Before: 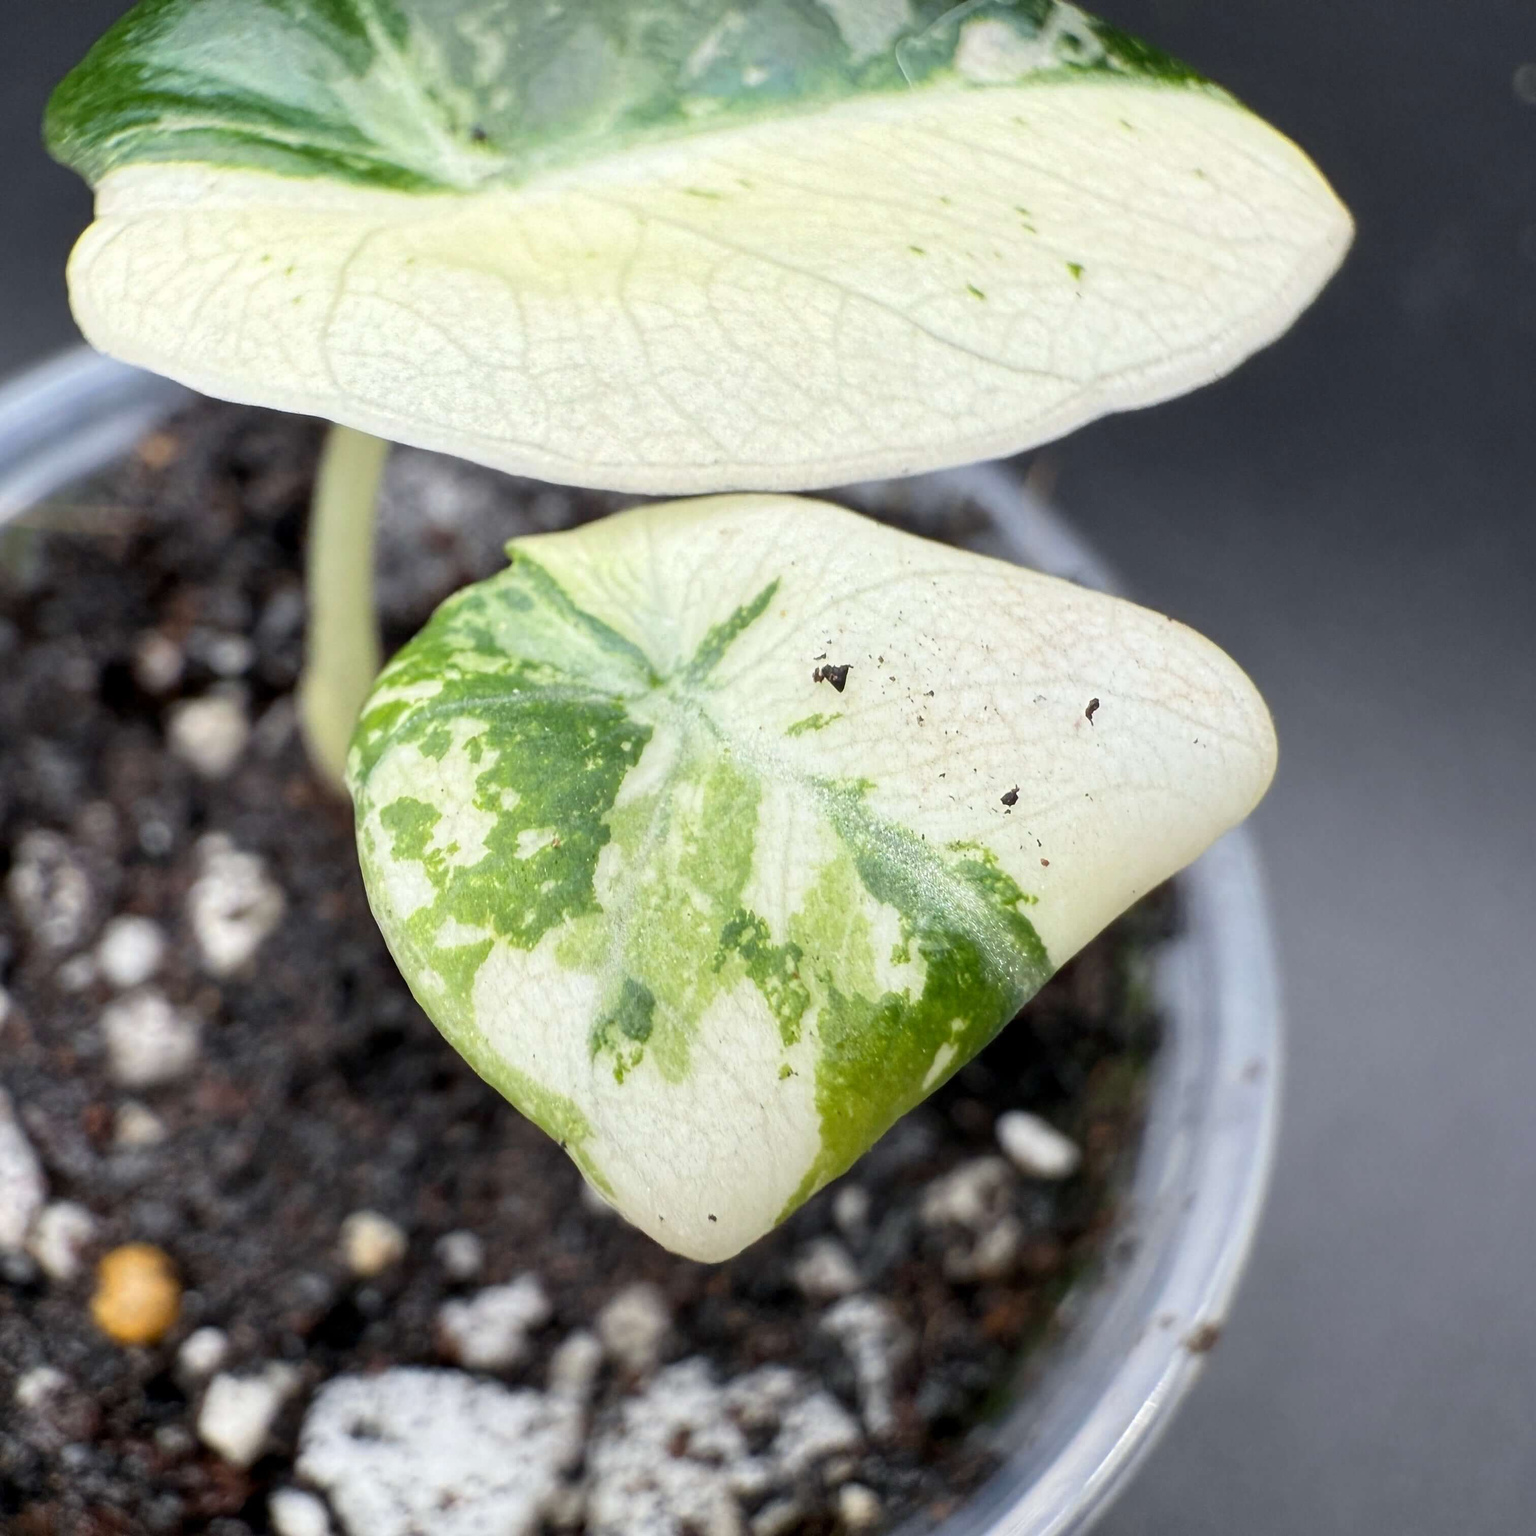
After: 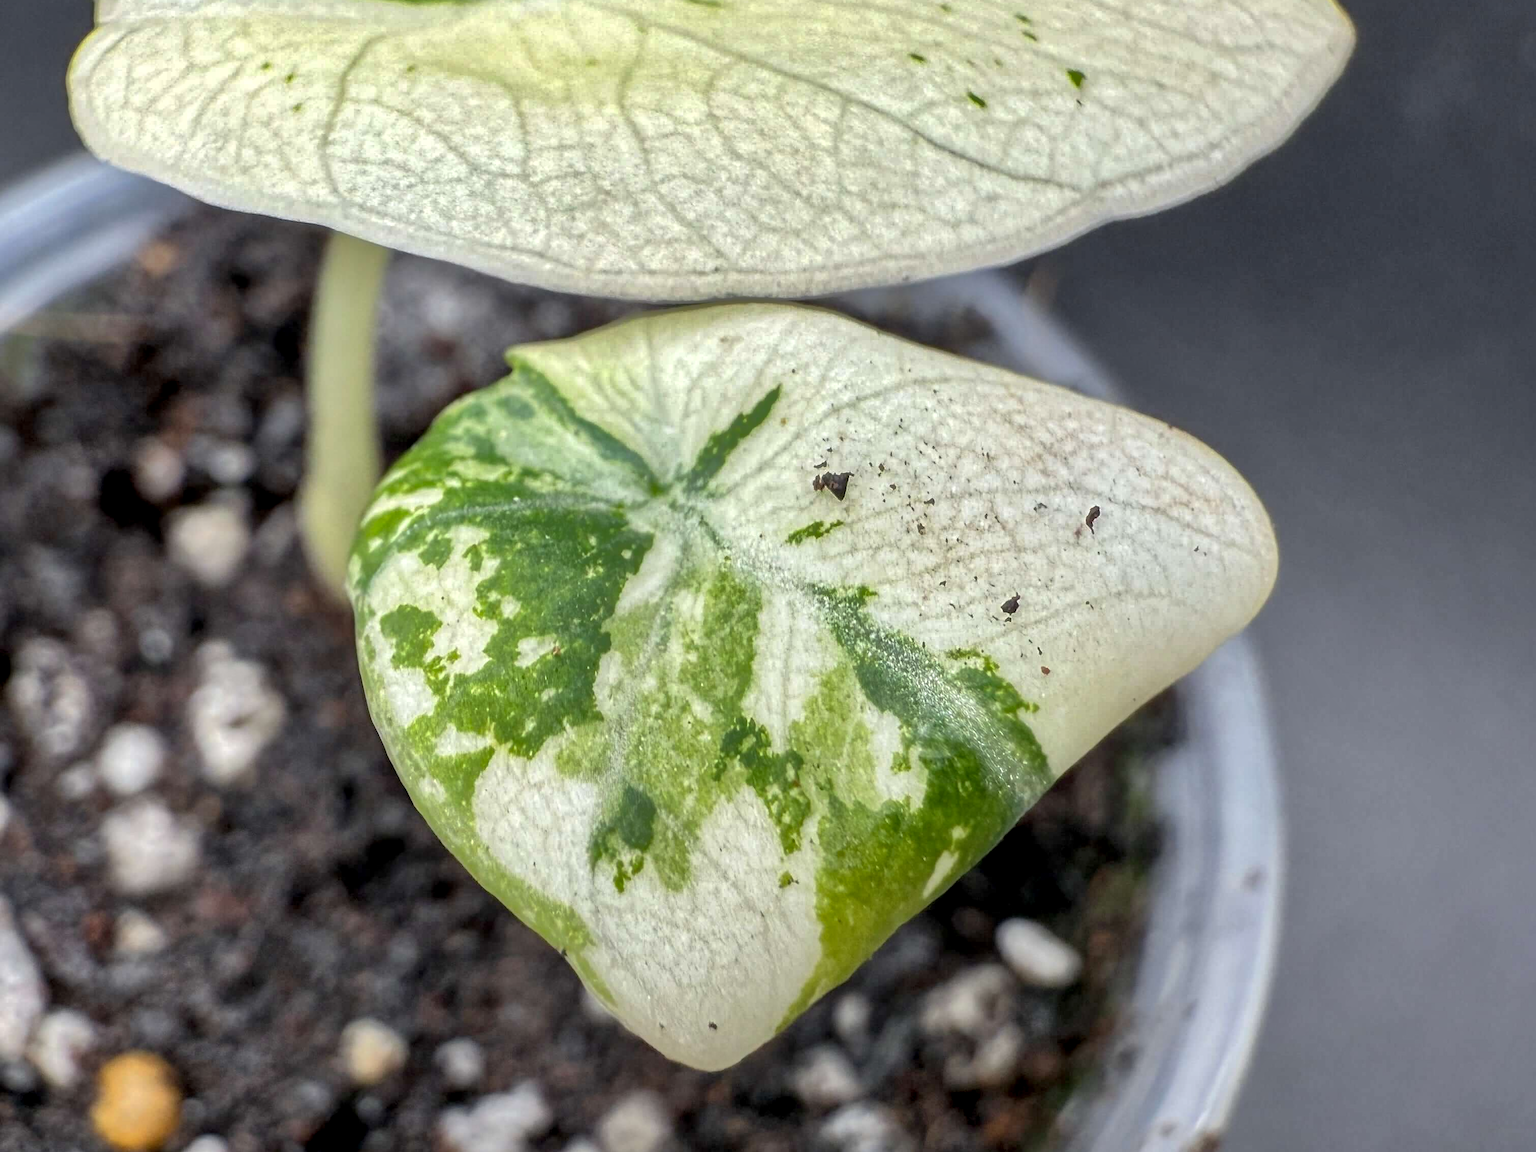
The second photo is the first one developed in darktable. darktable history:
crop and rotate: top 12.564%, bottom 12.431%
local contrast: detail 130%
shadows and highlights: shadows 40.01, highlights -60
